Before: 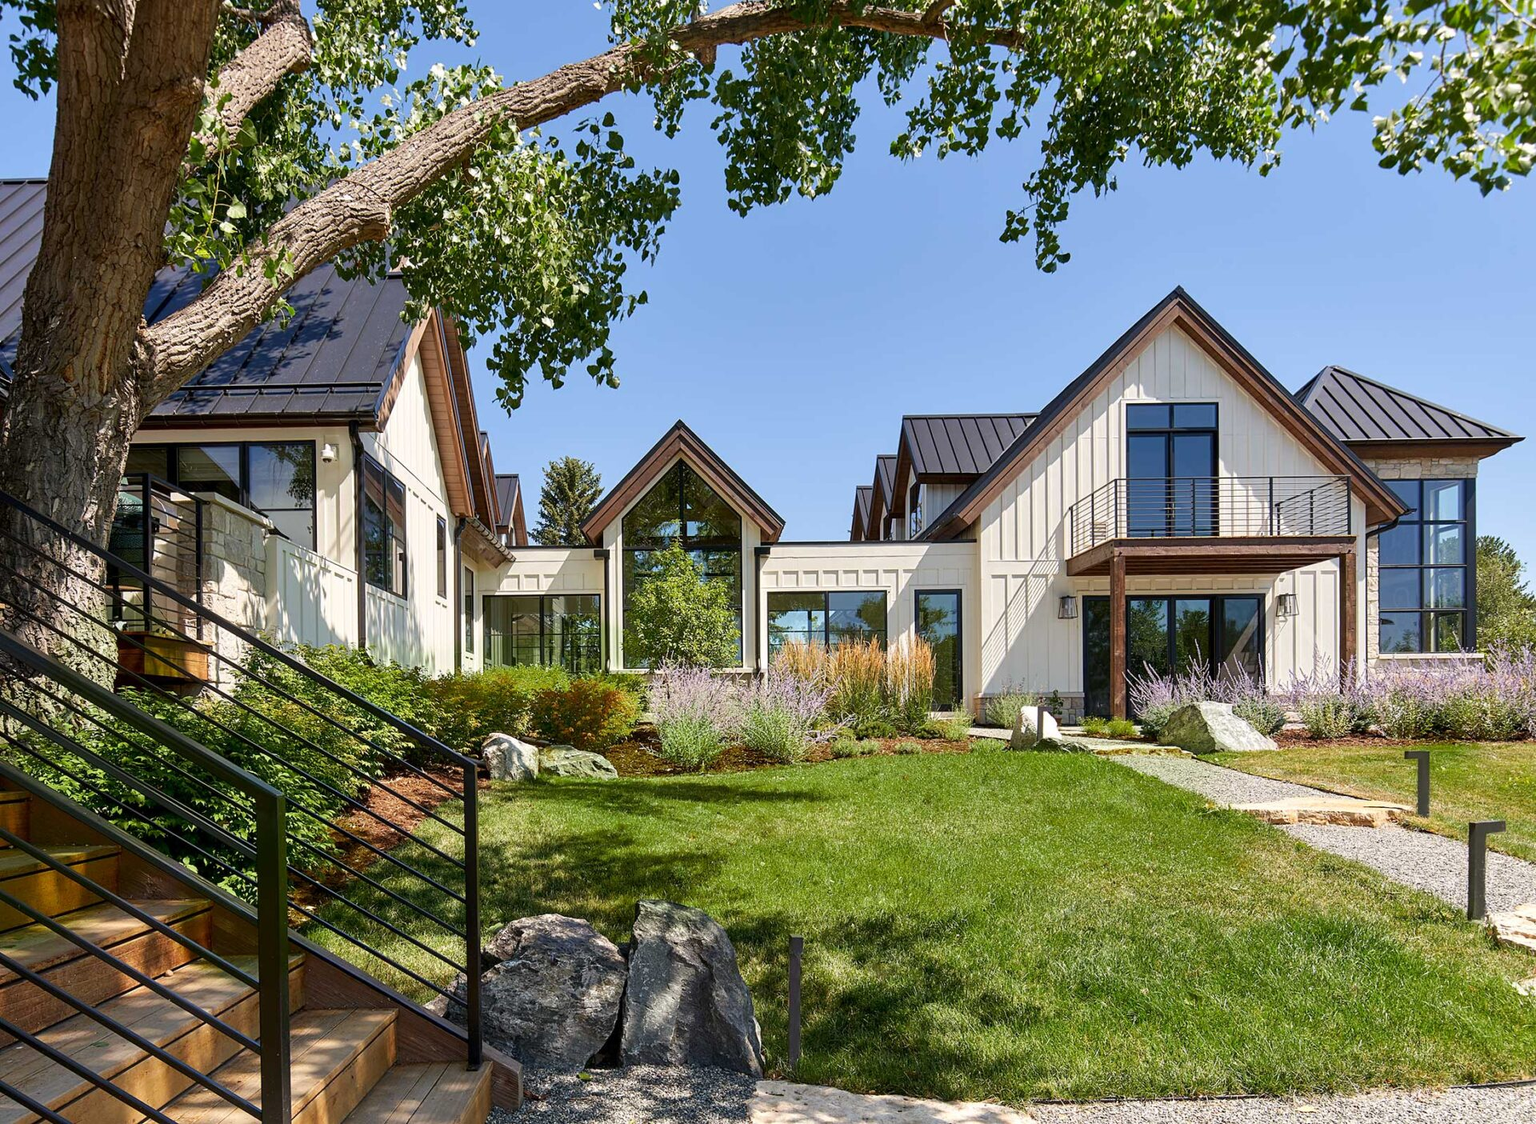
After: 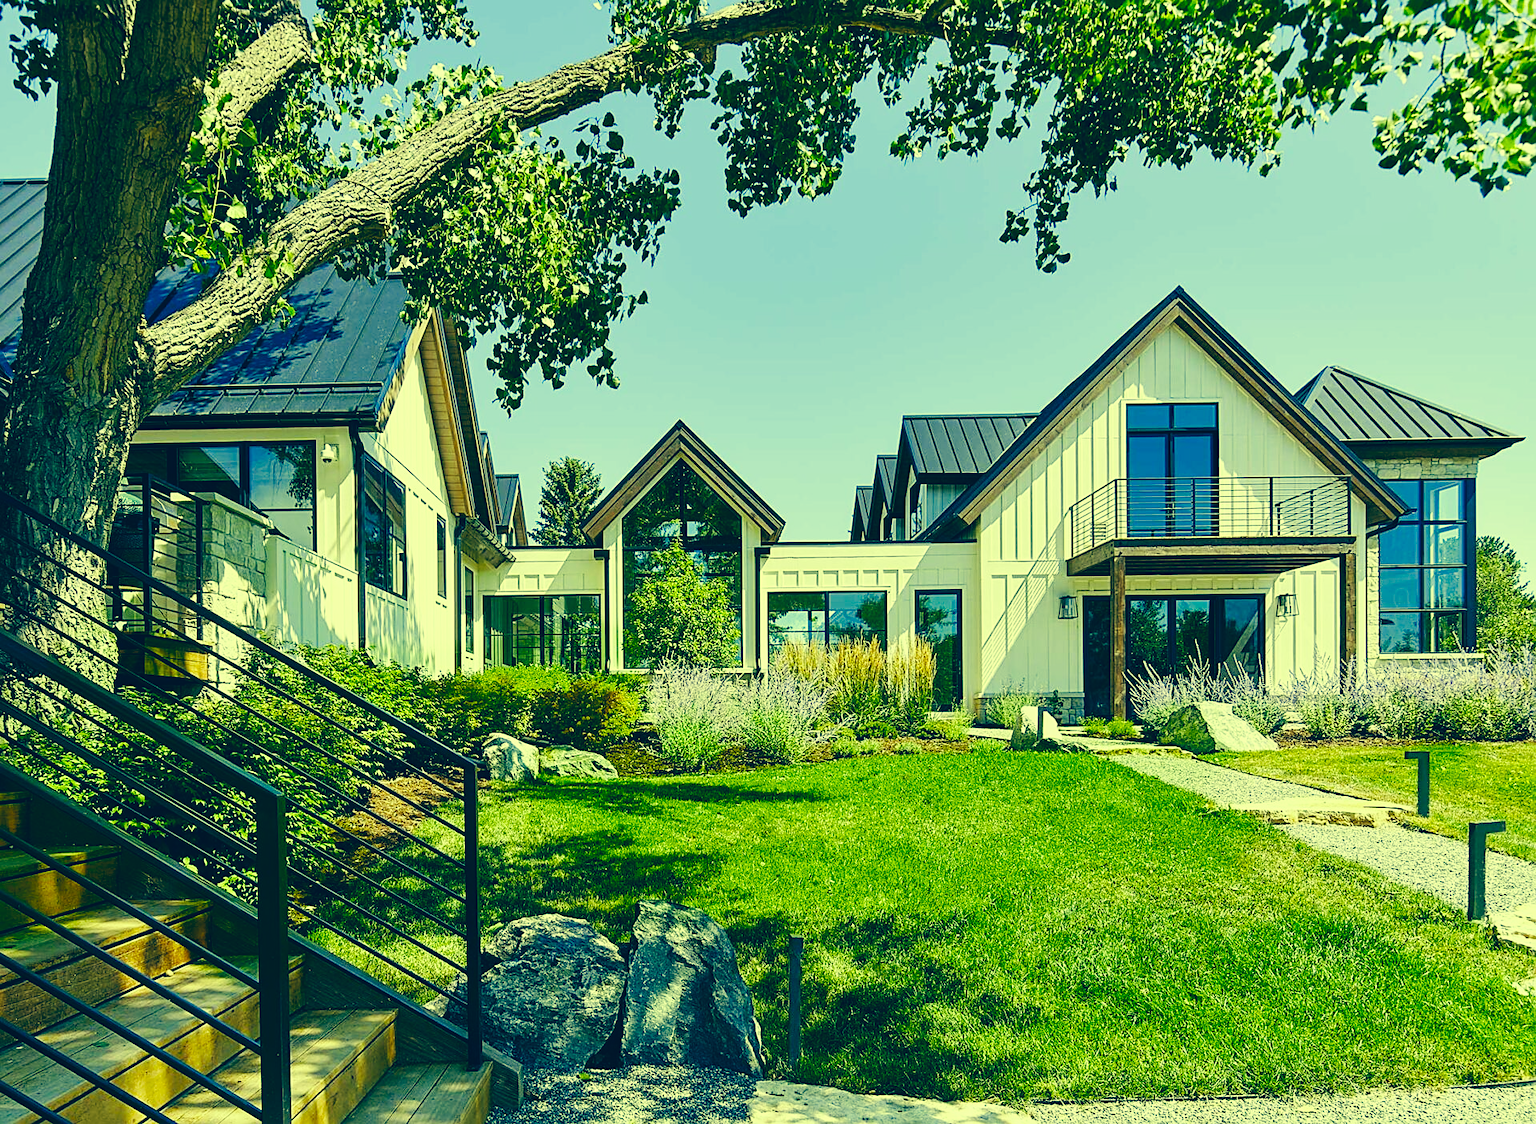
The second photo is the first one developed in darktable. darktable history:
color correction: highlights a* -15.85, highlights b* 39.78, shadows a* -39.33, shadows b* -26.88
sharpen: on, module defaults
base curve: curves: ch0 [(0, 0) (0.032, 0.025) (0.121, 0.166) (0.206, 0.329) (0.605, 0.79) (1, 1)], preserve colors none
